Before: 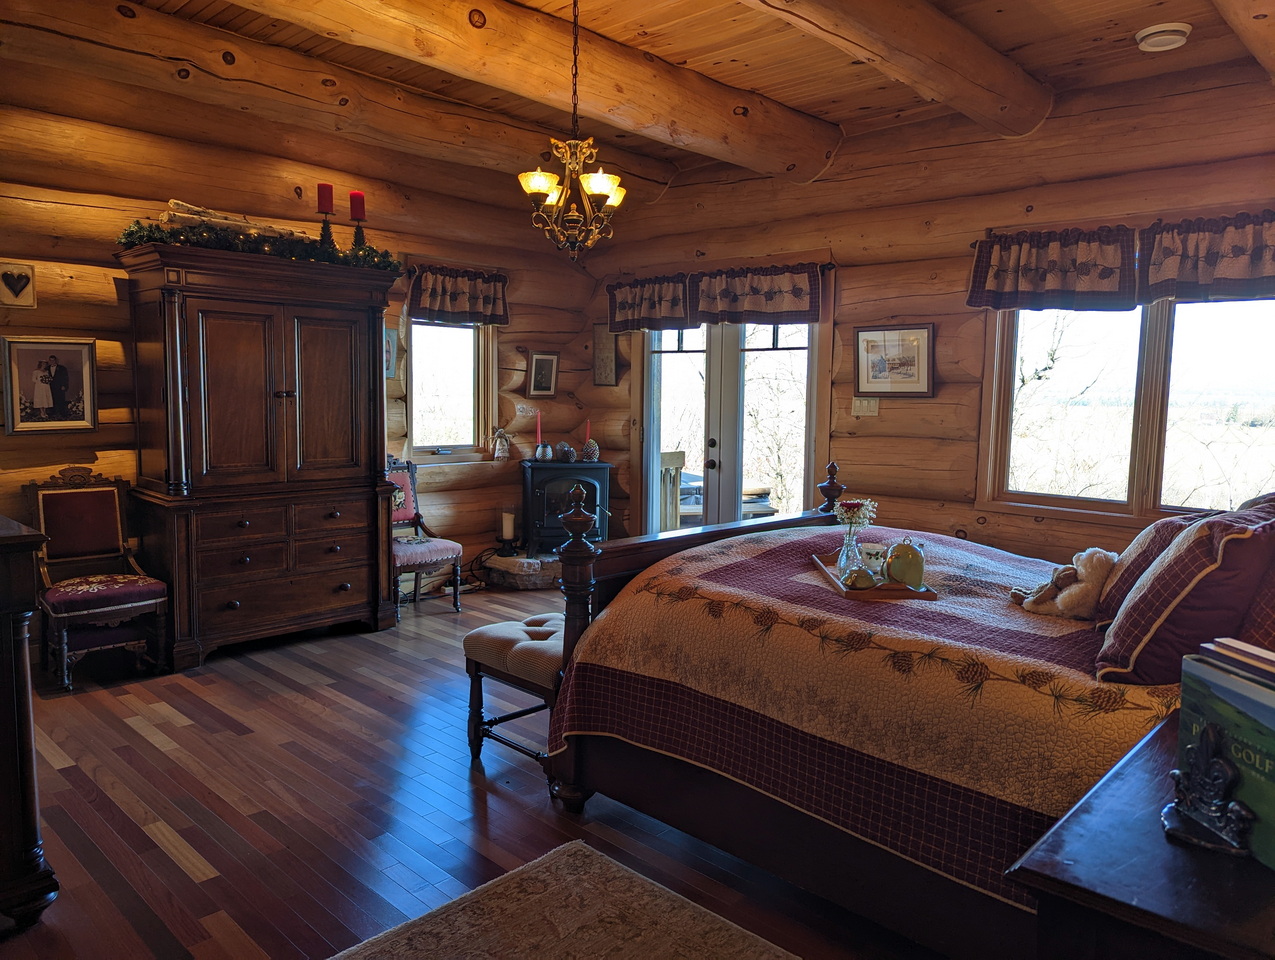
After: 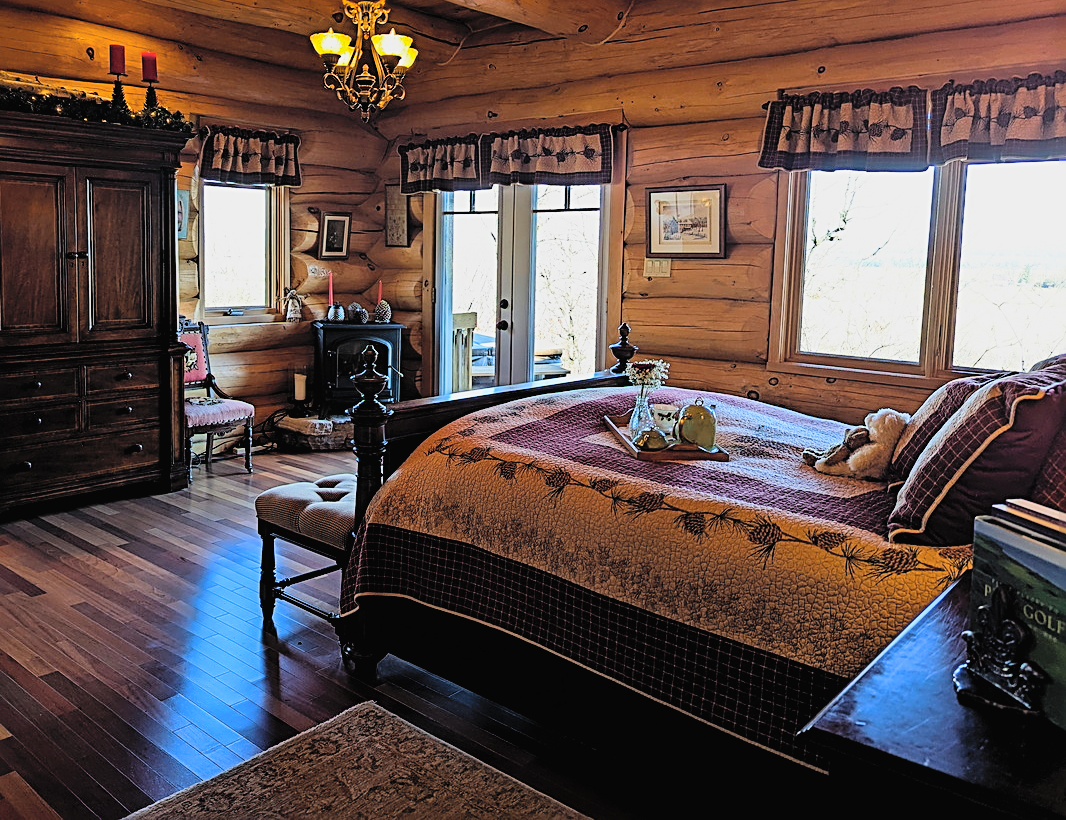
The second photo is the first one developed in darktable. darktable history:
filmic rgb: black relative exposure -5.08 EV, white relative exposure 3.96 EV, threshold 5.96 EV, hardness 2.89, contrast 1.184, highlights saturation mix -30.96%, enable highlight reconstruction true
color balance rgb: power › hue 61.31°, linear chroma grading › global chroma 0.932%, perceptual saturation grading › global saturation 29.622%
crop: left 16.336%, top 14.525%
sharpen: radius 2.604, amount 0.688
contrast brightness saturation: contrast 0.101, brightness 0.311, saturation 0.135
